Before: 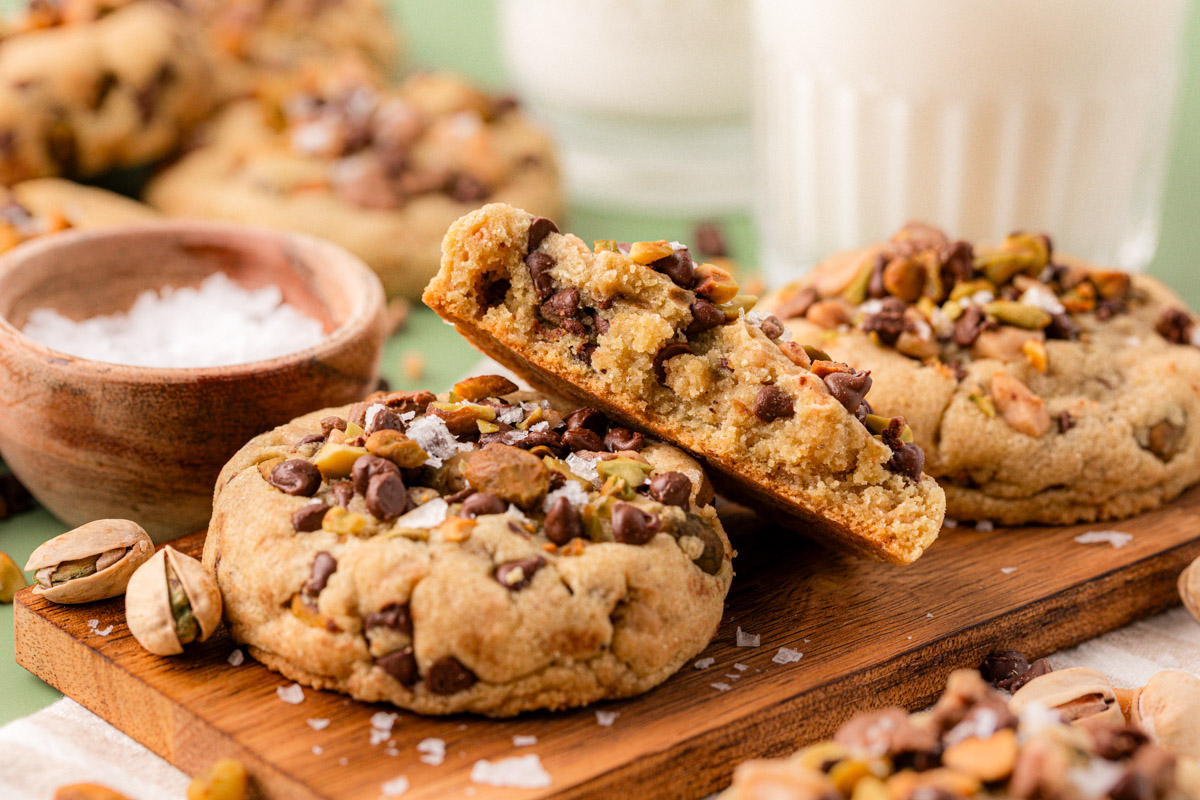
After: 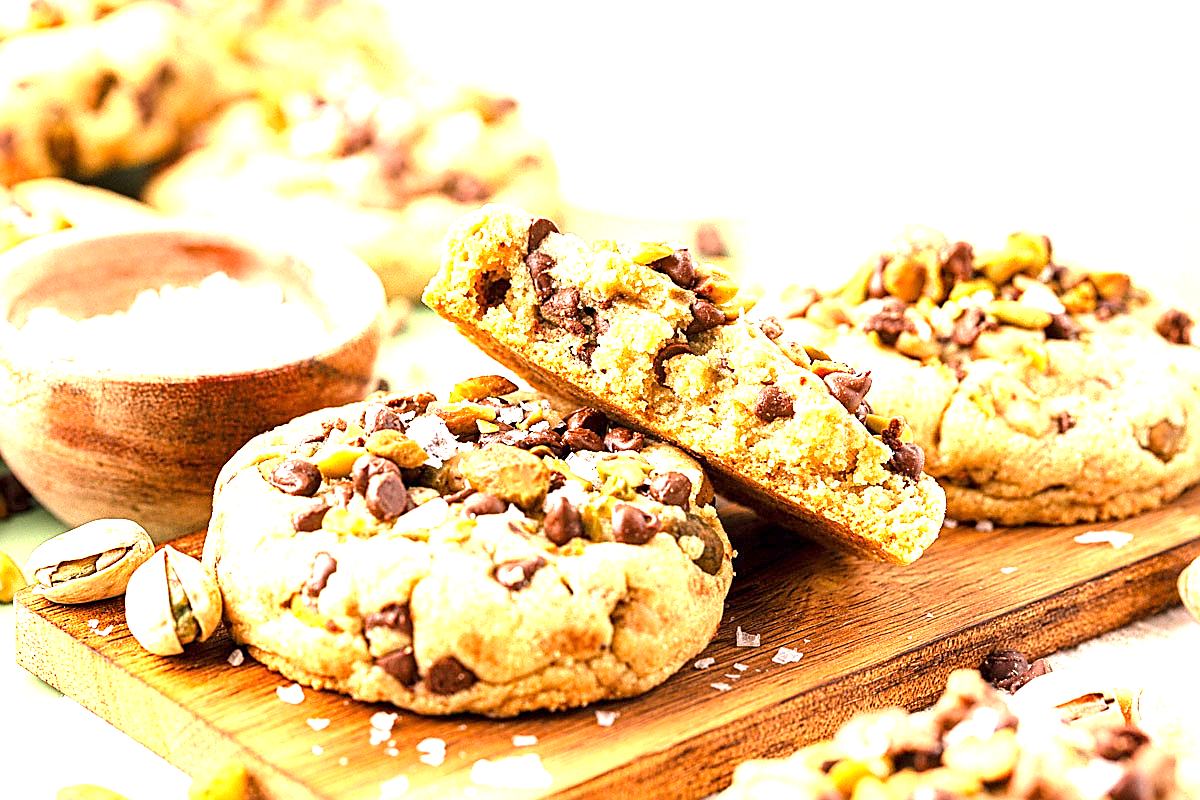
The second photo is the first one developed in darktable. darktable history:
exposure: exposure 2.021 EV, compensate exposure bias true, compensate highlight preservation false
sharpen: radius 1.424, amount 1.264, threshold 0.717
